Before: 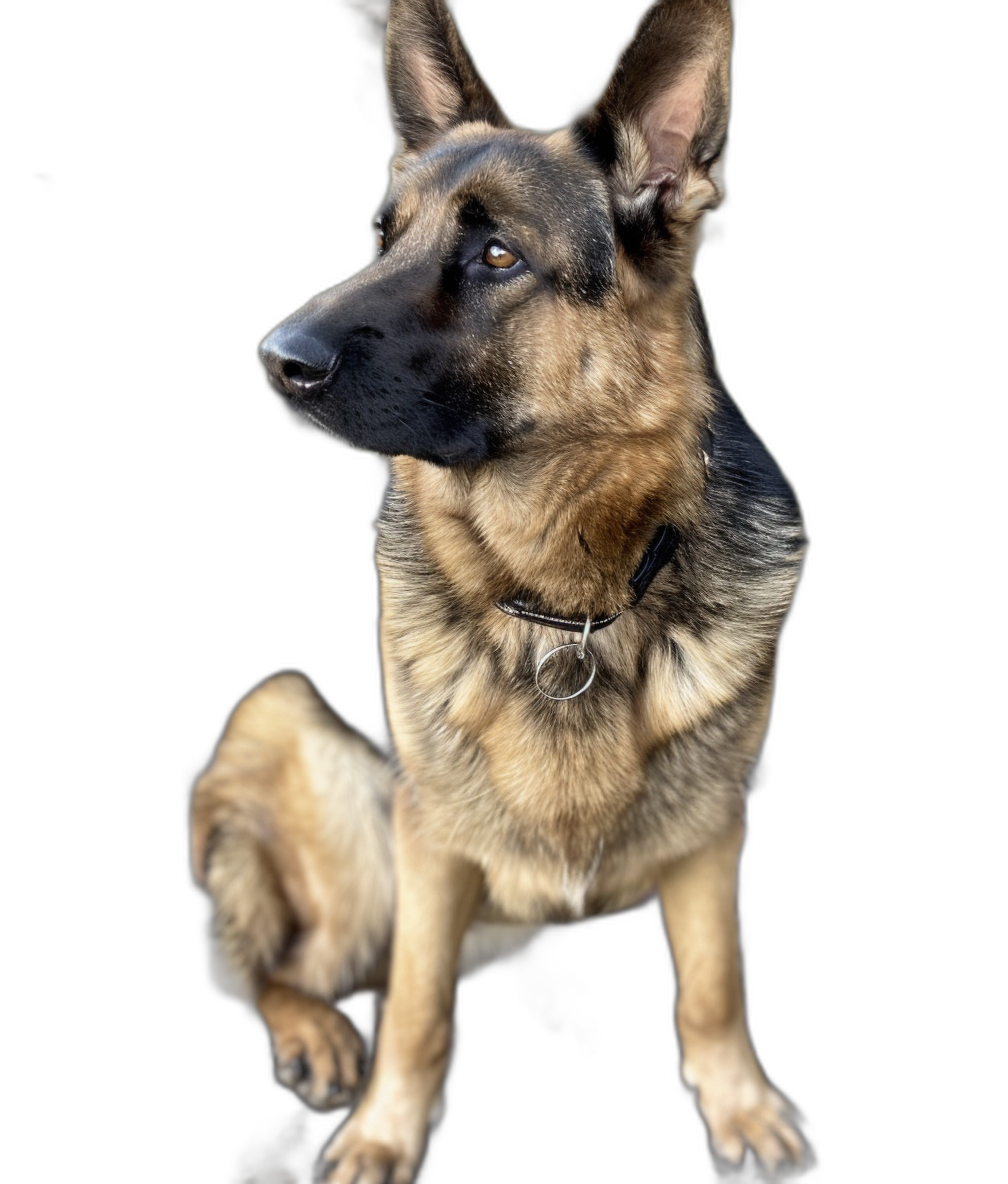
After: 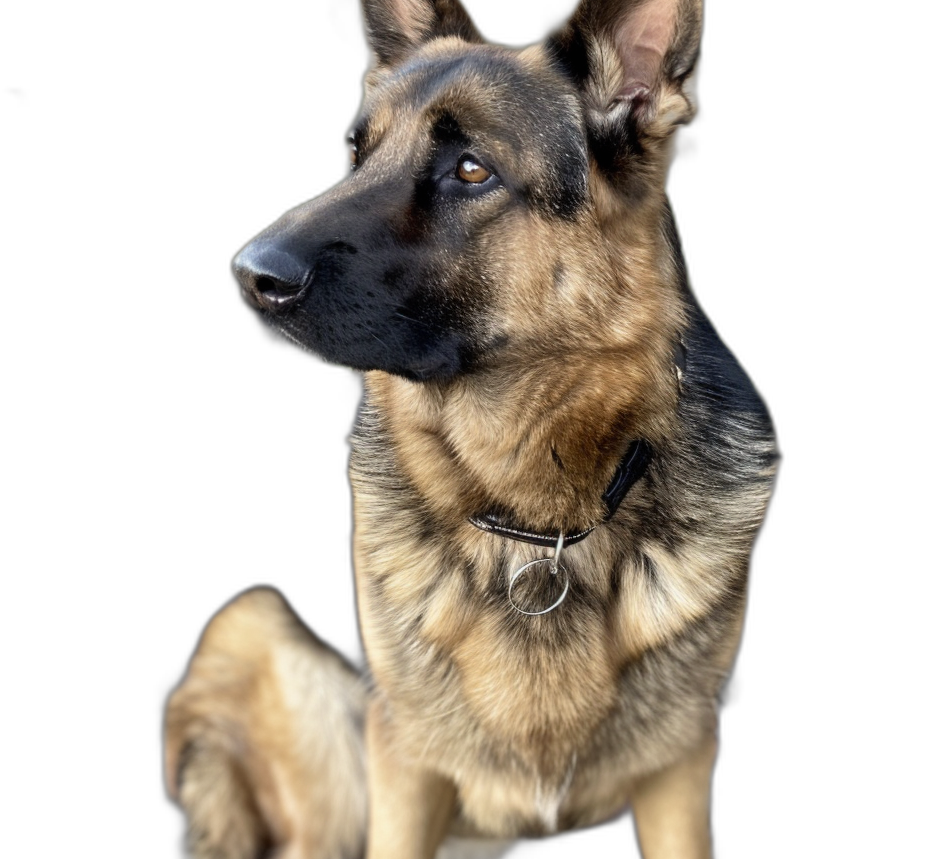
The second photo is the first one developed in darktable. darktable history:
crop: left 2.693%, top 7.236%, right 3.343%, bottom 20.135%
